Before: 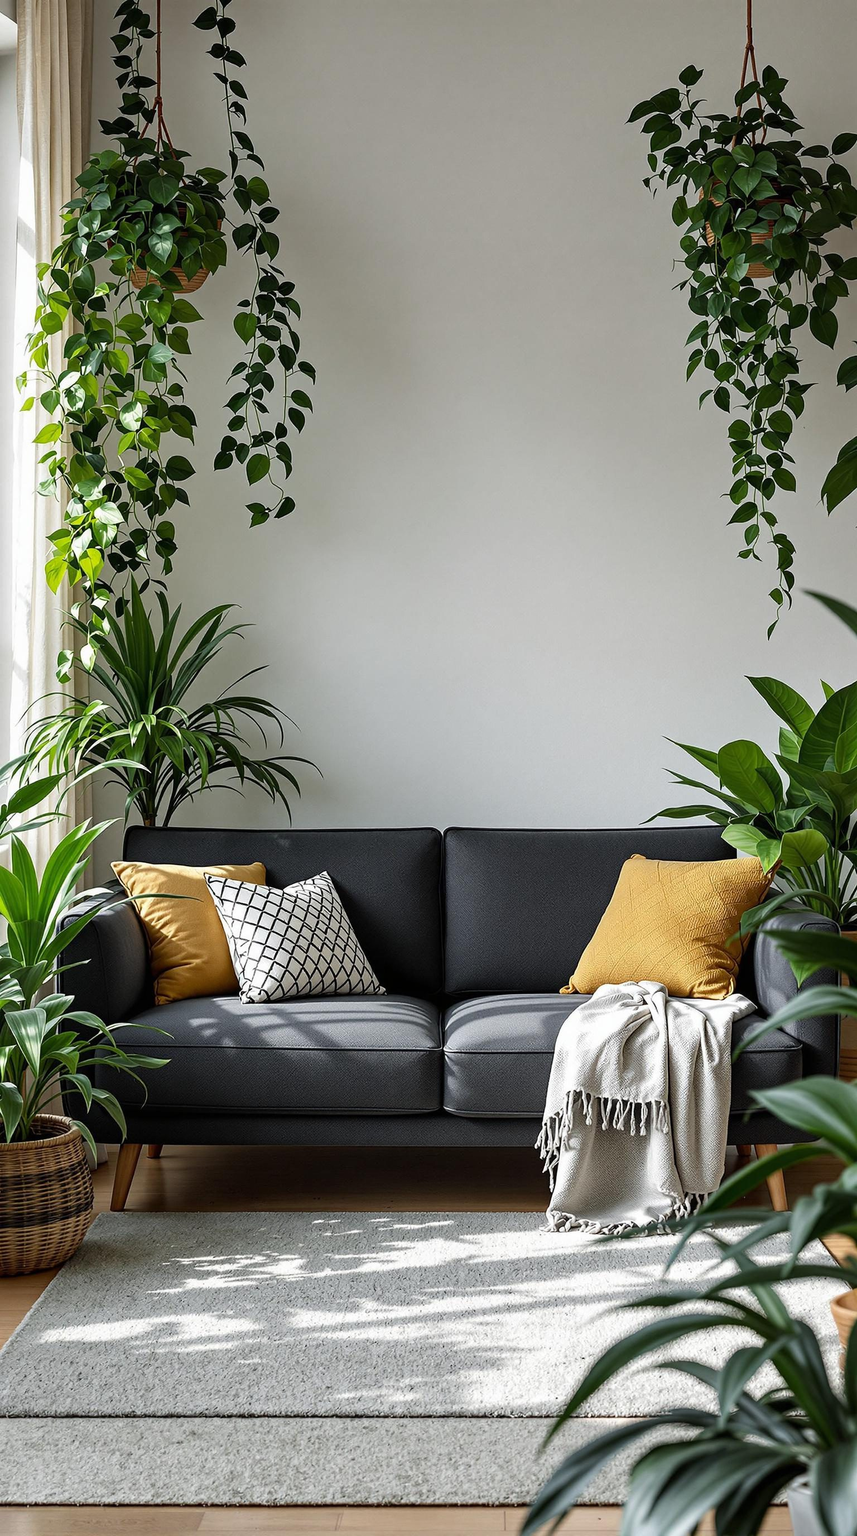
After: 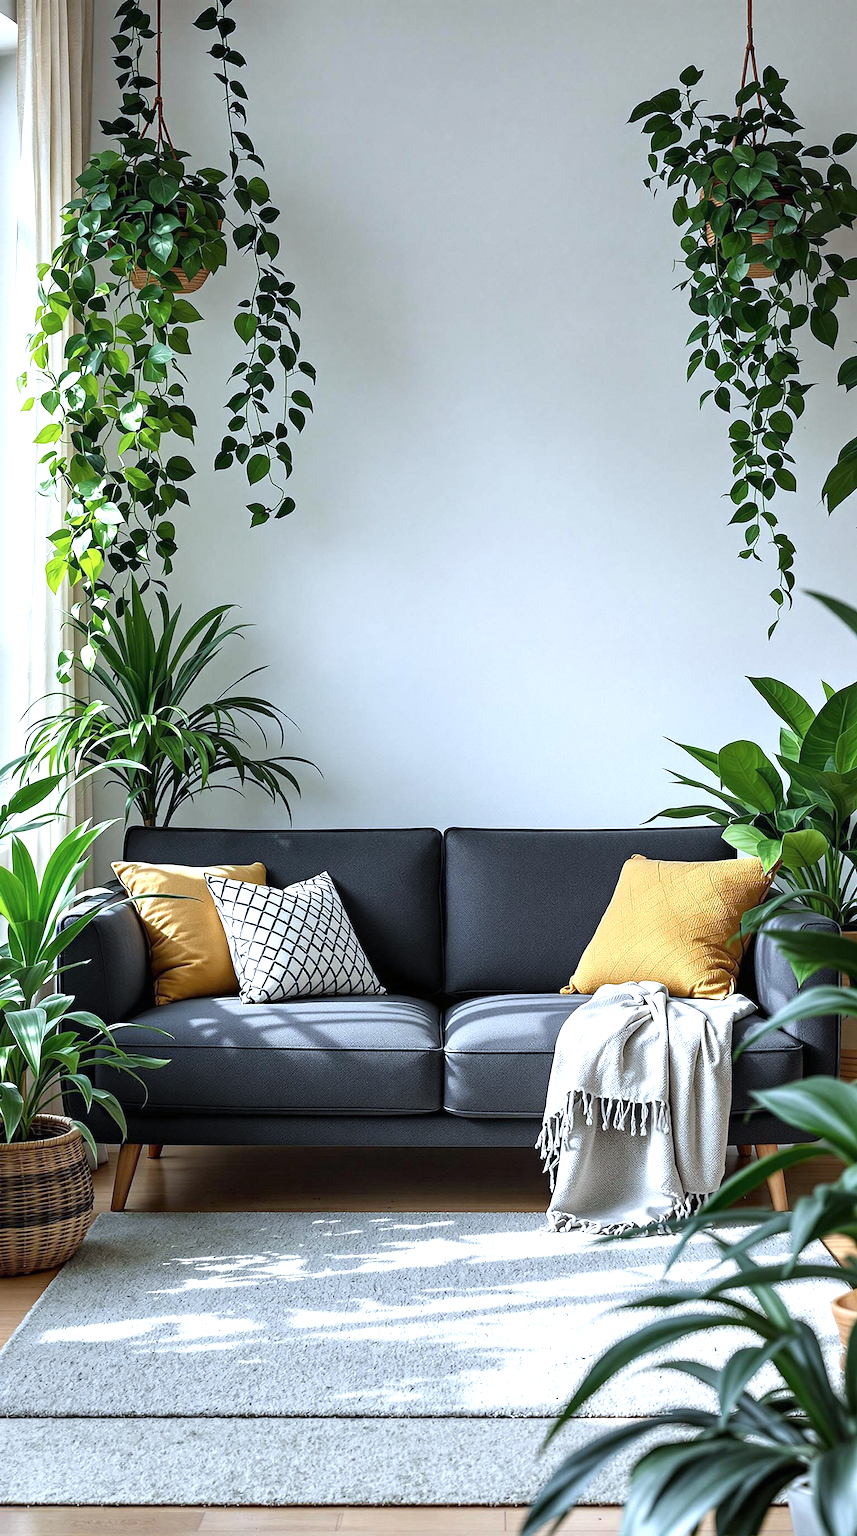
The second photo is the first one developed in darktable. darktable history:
rgb curve: mode RGB, independent channels
exposure: exposure 0.6 EV, compensate highlight preservation false
color calibration: x 0.37, y 0.382, temperature 4313.32 K
white balance: emerald 1
